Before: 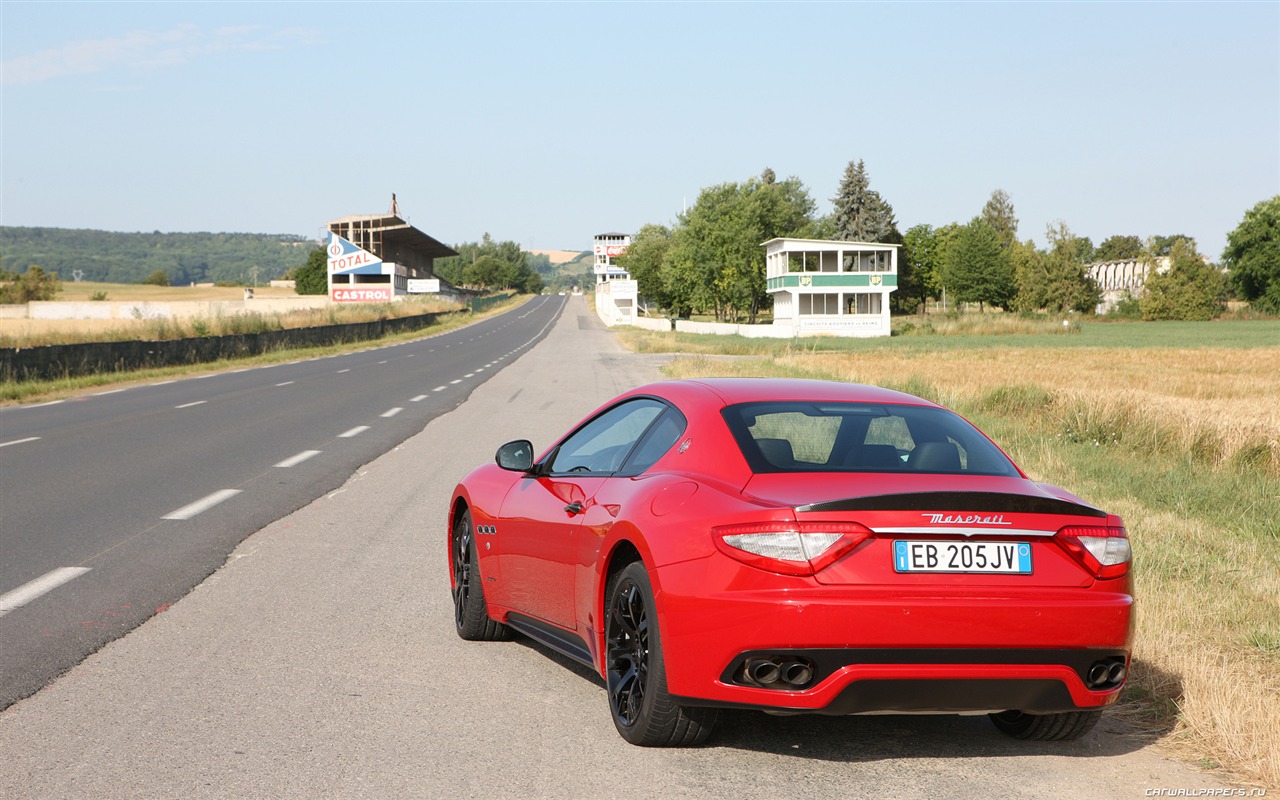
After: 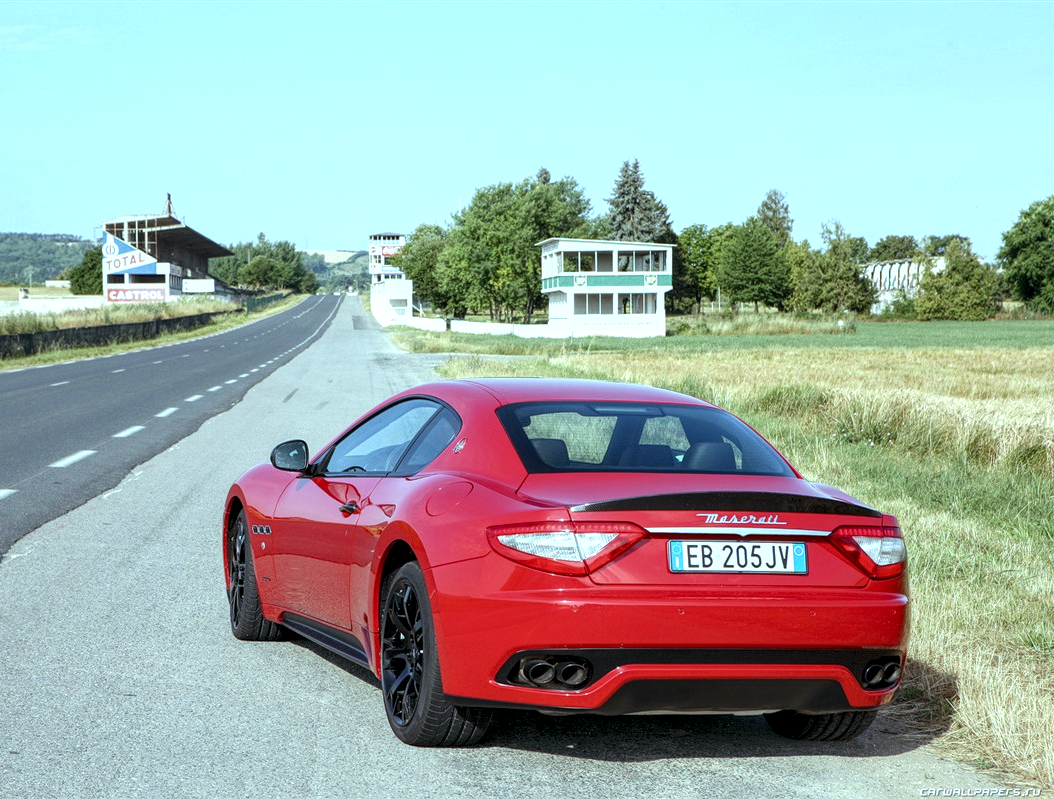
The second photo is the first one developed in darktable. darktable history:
white balance: red 1.004, blue 1.096
crop: left 17.582%, bottom 0.031%
color balance: mode lift, gamma, gain (sRGB), lift [0.997, 0.979, 1.021, 1.011], gamma [1, 1.084, 0.916, 0.998], gain [1, 0.87, 1.13, 1.101], contrast 4.55%, contrast fulcrum 38.24%, output saturation 104.09%
local contrast: highlights 100%, shadows 100%, detail 200%, midtone range 0.2
